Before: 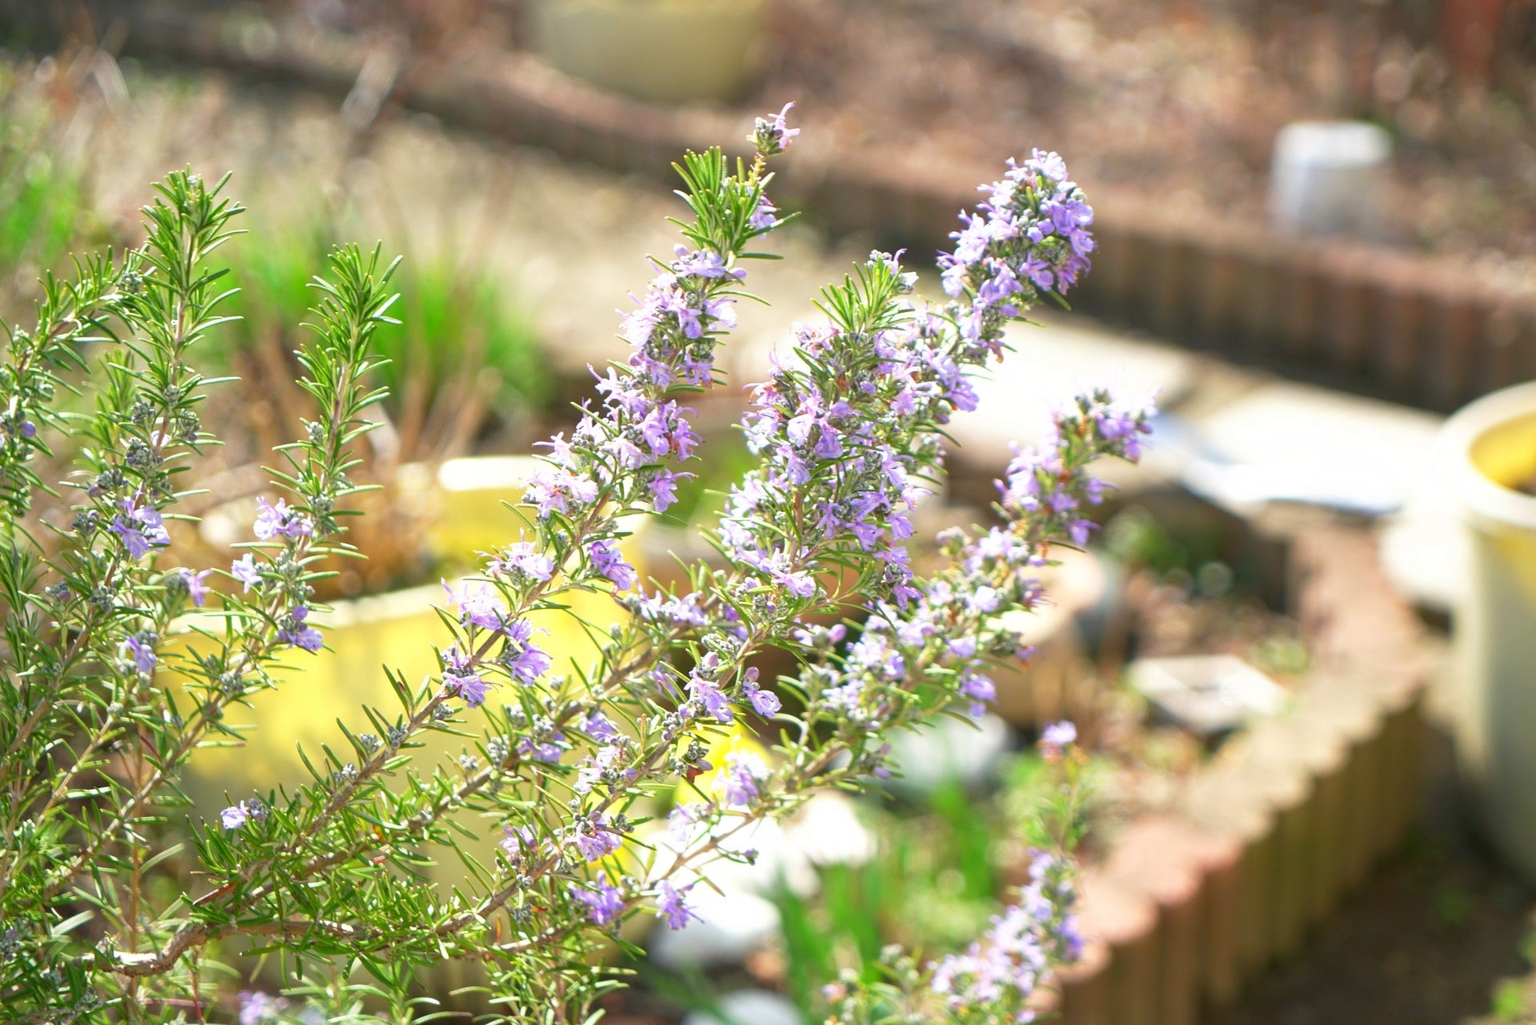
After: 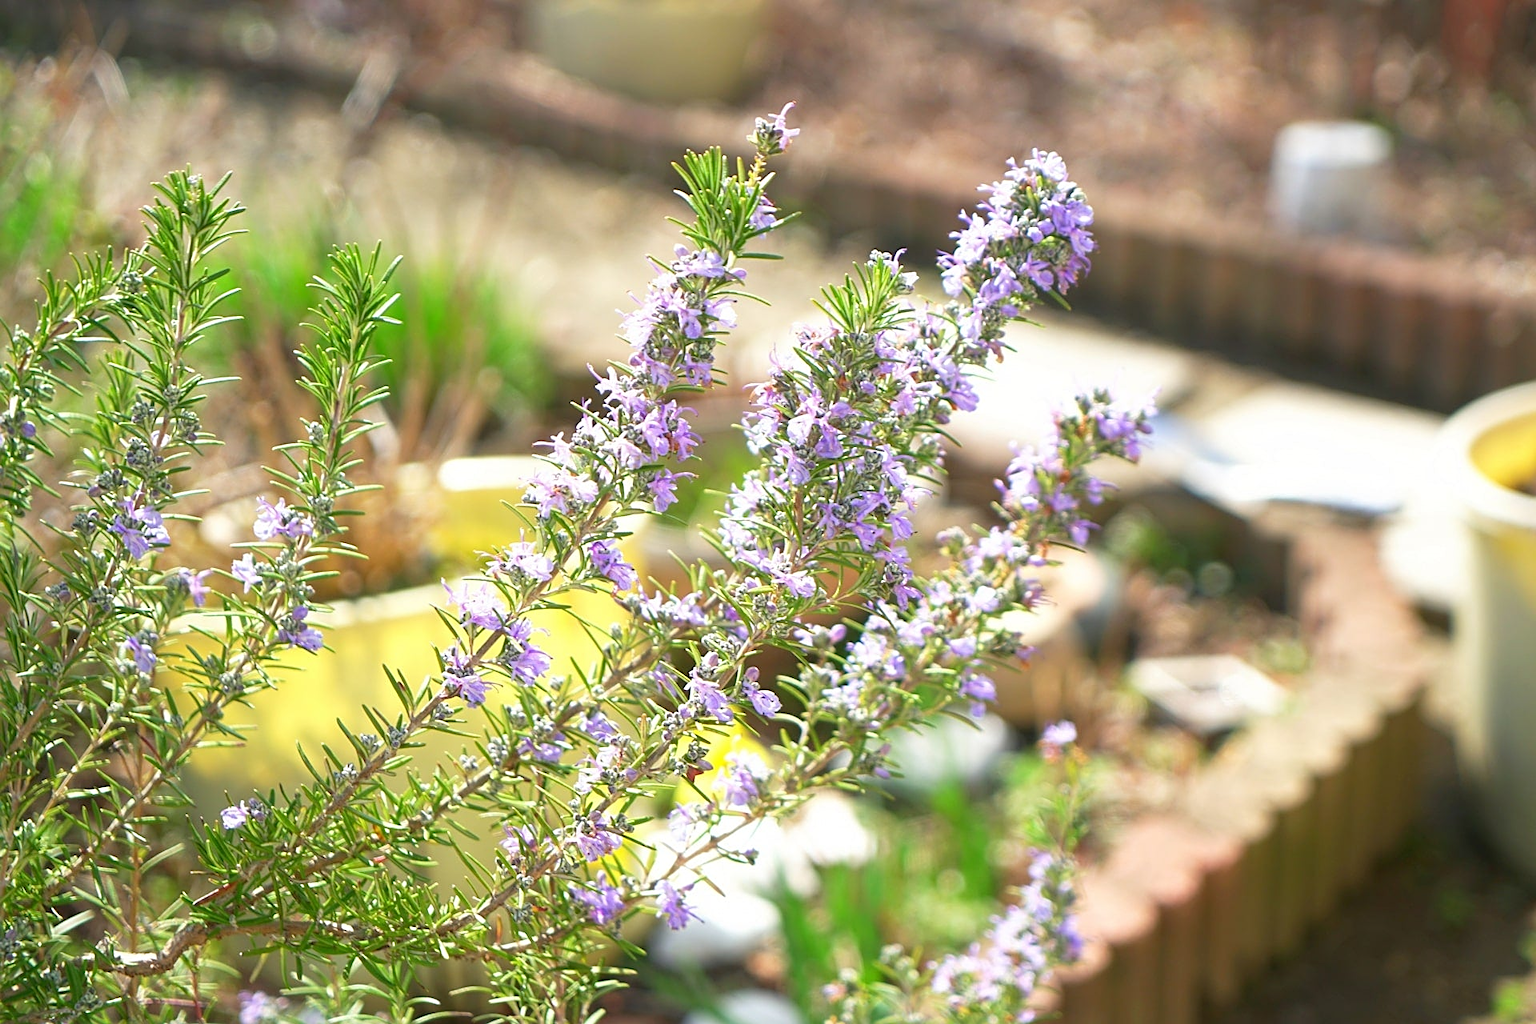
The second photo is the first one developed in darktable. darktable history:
sharpen: amount 0.495
